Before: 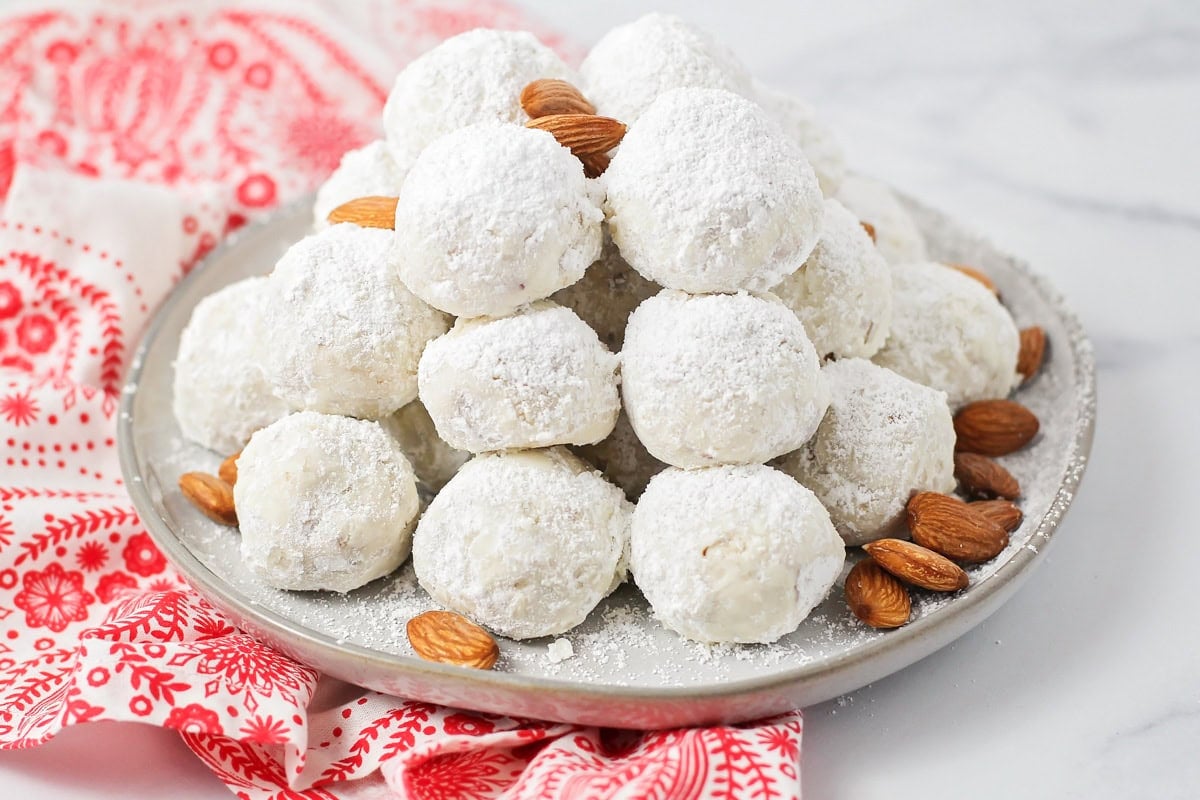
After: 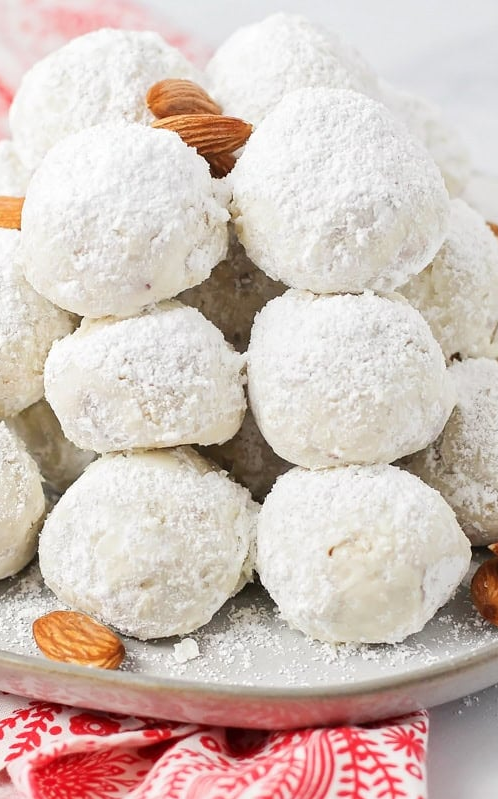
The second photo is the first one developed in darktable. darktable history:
crop: left 31.246%, right 27.175%
